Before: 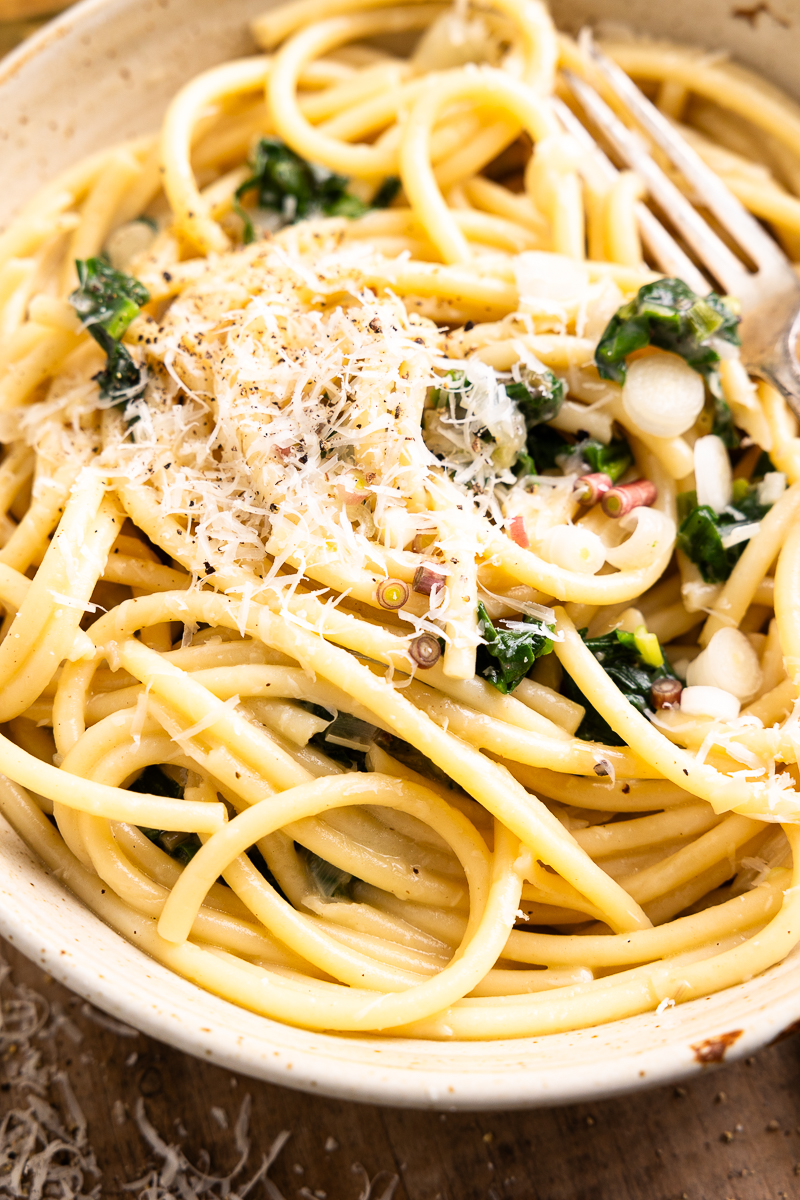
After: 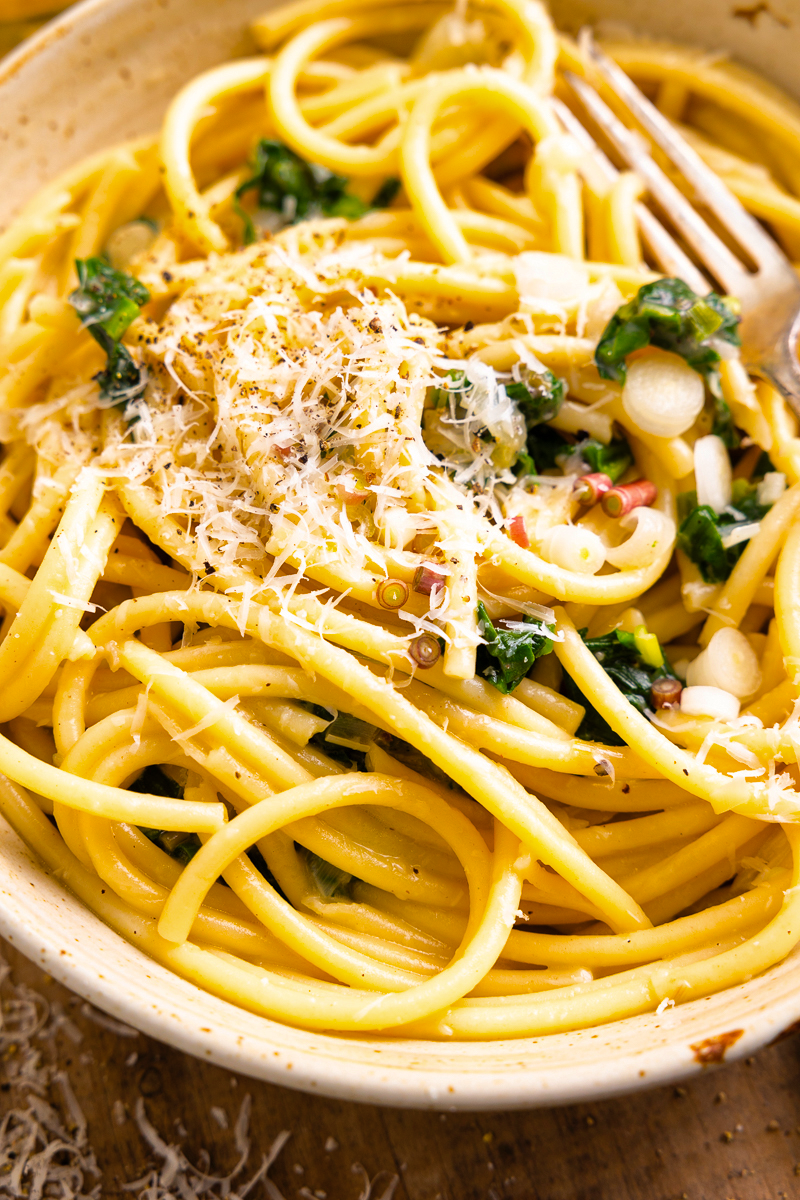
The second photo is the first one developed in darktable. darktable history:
shadows and highlights: shadows 30.16
color balance rgb: linear chroma grading › global chroma 15.648%, perceptual saturation grading › global saturation 10.035%, global vibrance 20%
base curve: curves: ch0 [(0, 0) (0.472, 0.455) (1, 1)], preserve colors none
levels: mode automatic, levels [0, 0.492, 0.984]
